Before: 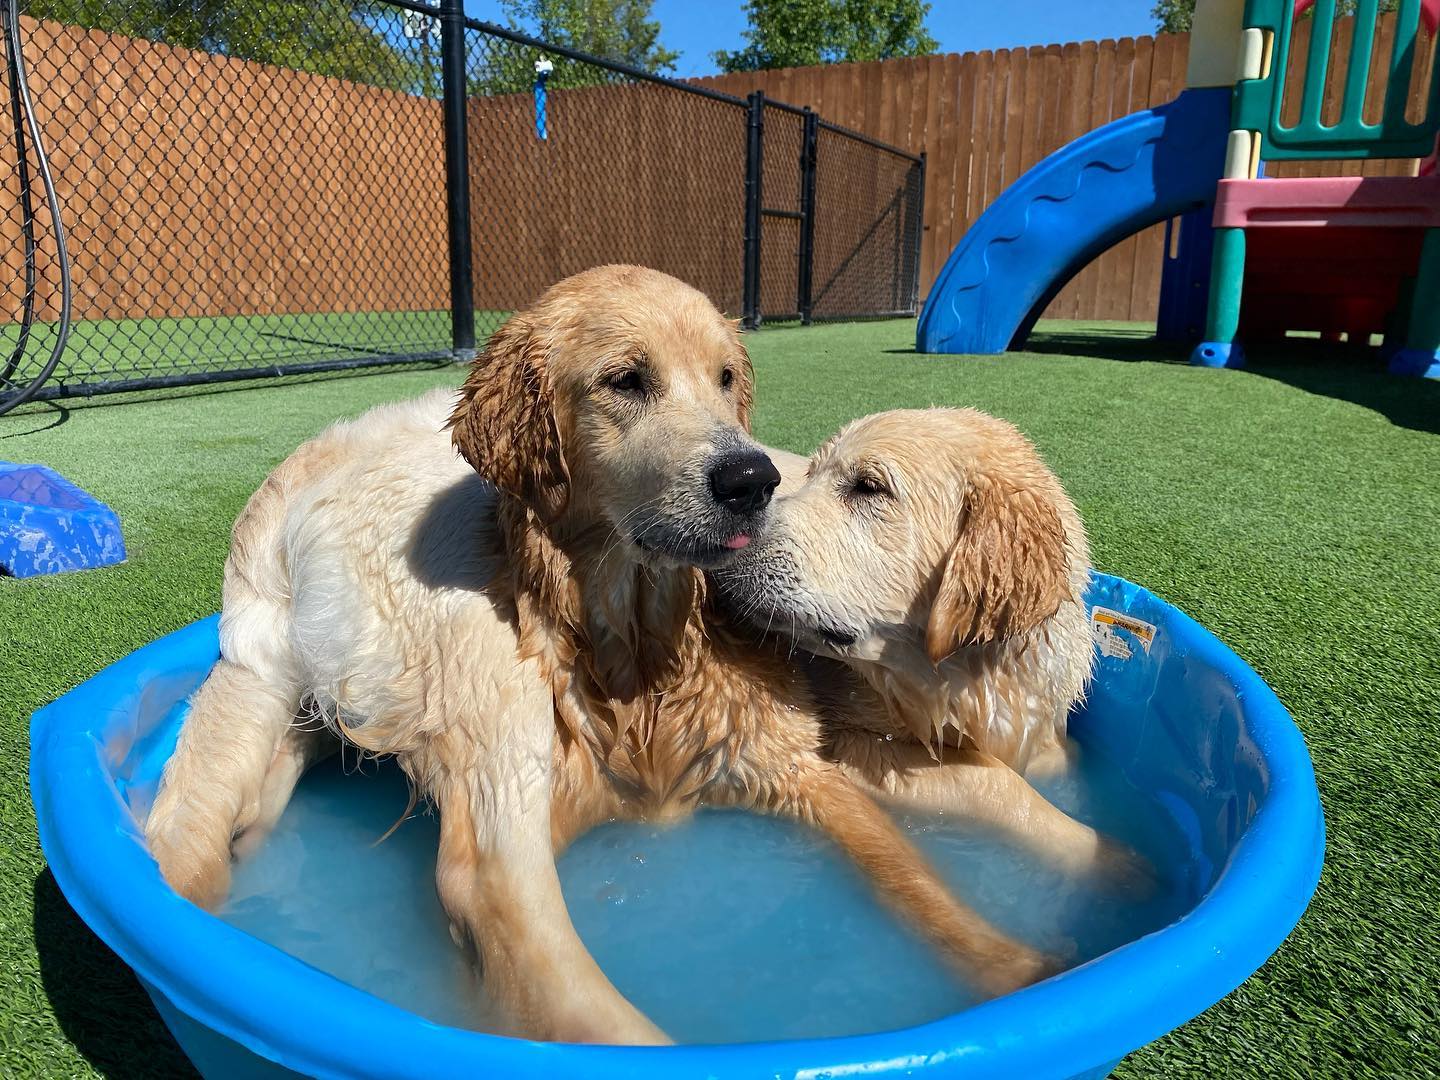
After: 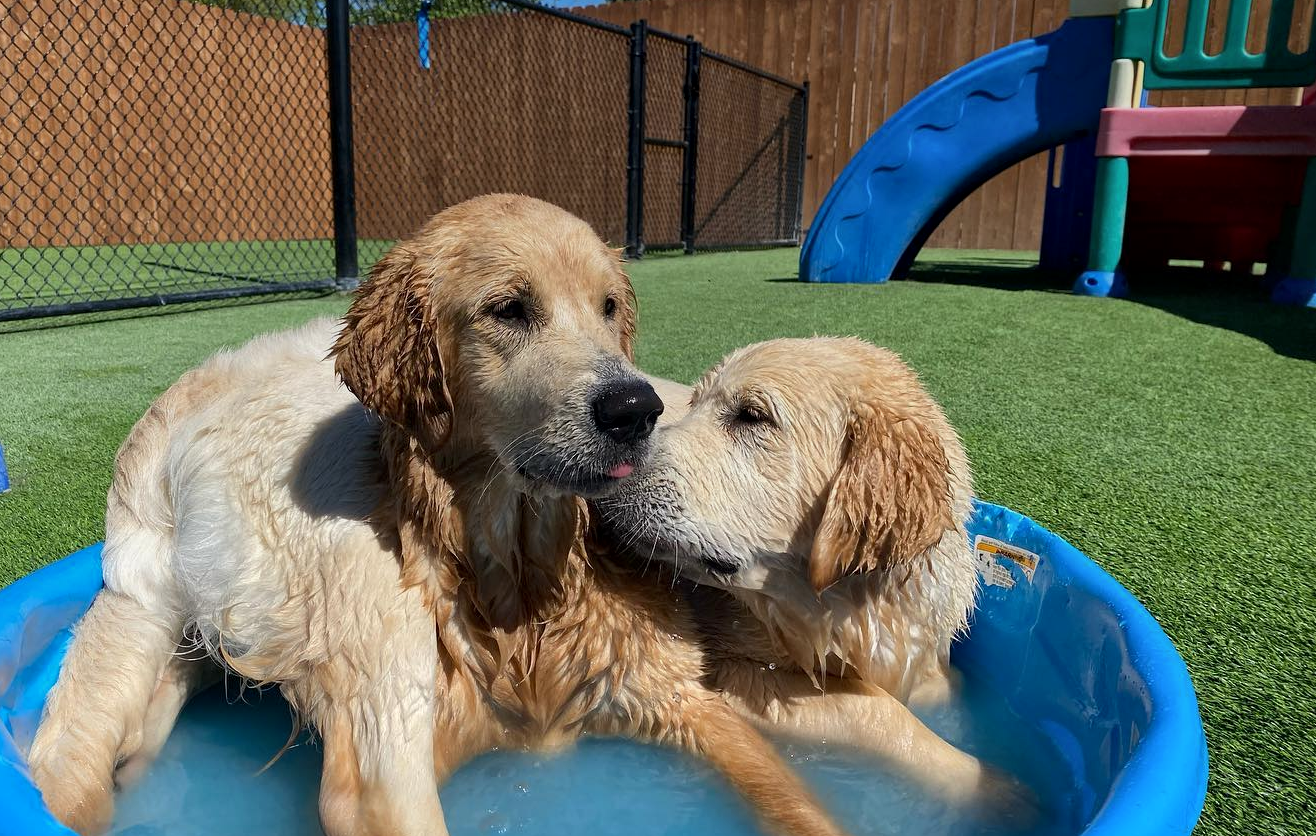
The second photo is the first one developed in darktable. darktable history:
graduated density: on, module defaults
crop: left 8.155%, top 6.611%, bottom 15.385%
local contrast: mode bilateral grid, contrast 20, coarseness 50, detail 120%, midtone range 0.2
